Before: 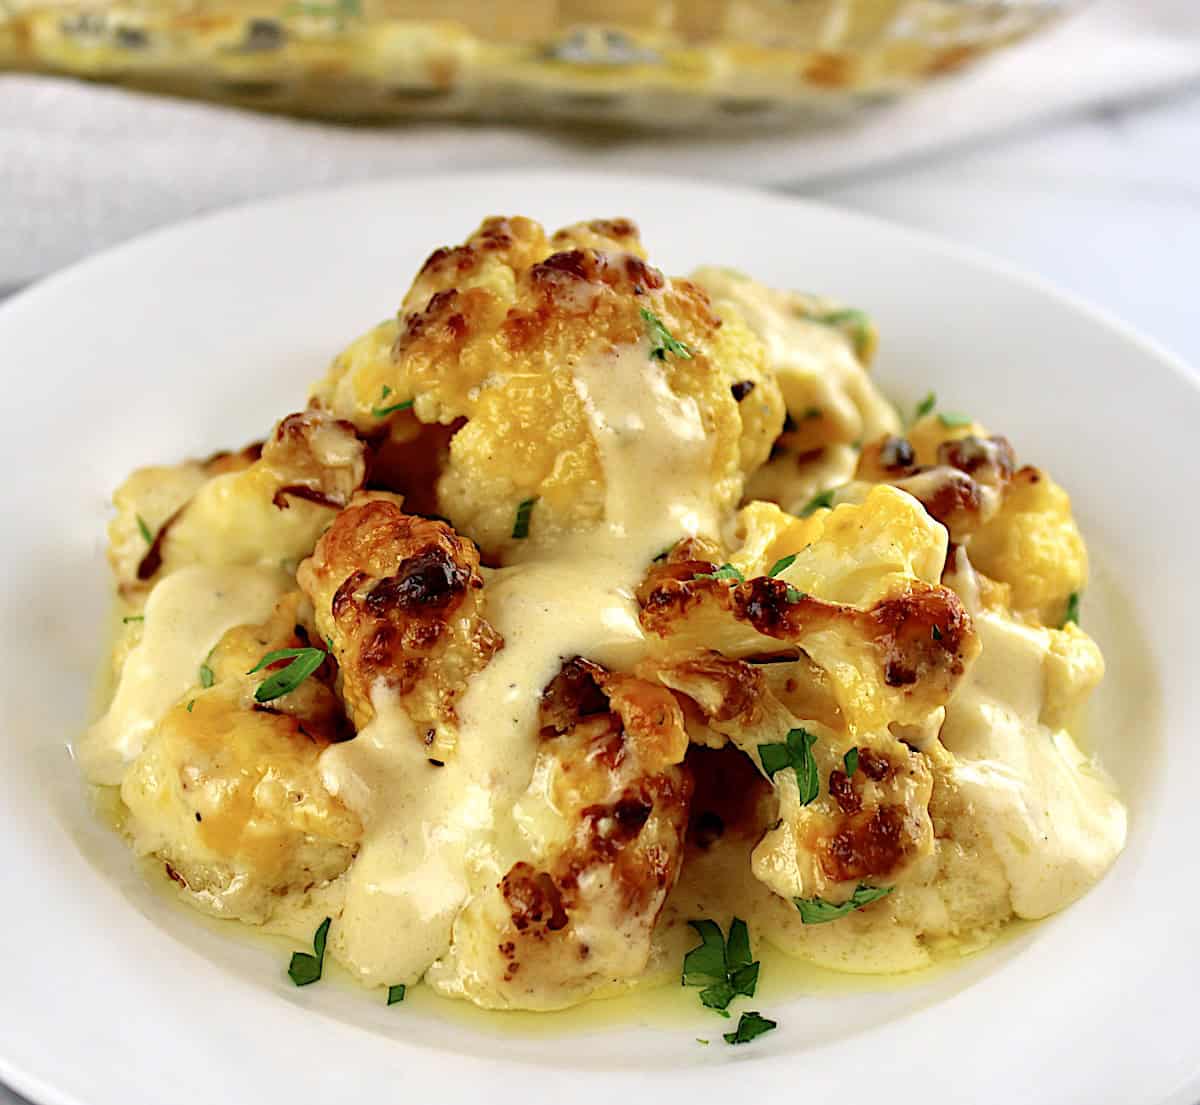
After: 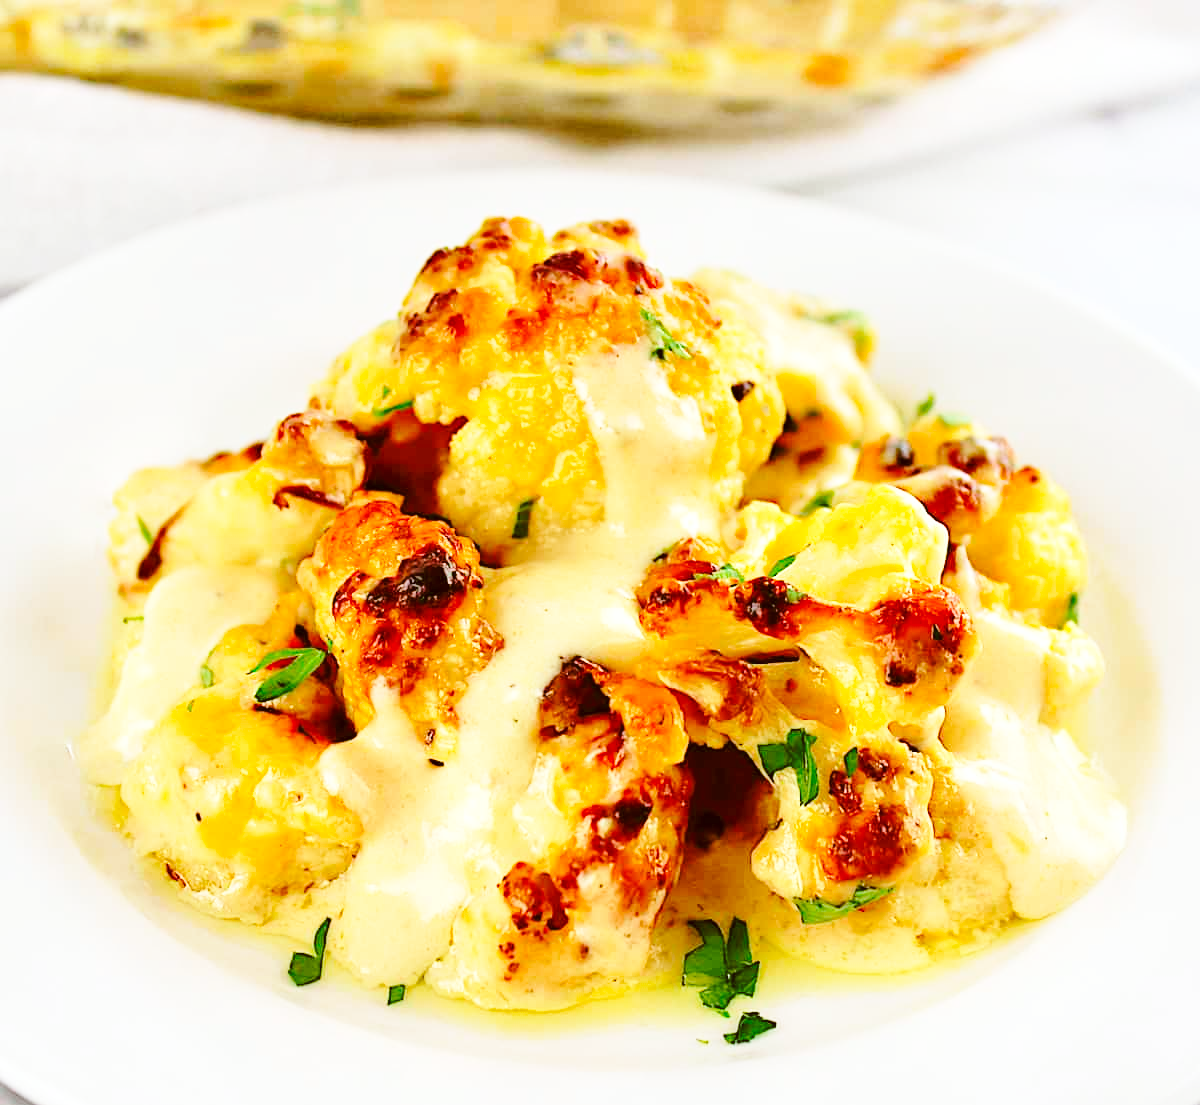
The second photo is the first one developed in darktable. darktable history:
contrast brightness saturation: brightness 0.15
color correction: highlights a* -0.482, highlights b* 0.161, shadows a* 4.66, shadows b* 20.72
base curve: curves: ch0 [(0, 0) (0.028, 0.03) (0.121, 0.232) (0.46, 0.748) (0.859, 0.968) (1, 1)], preserve colors none
